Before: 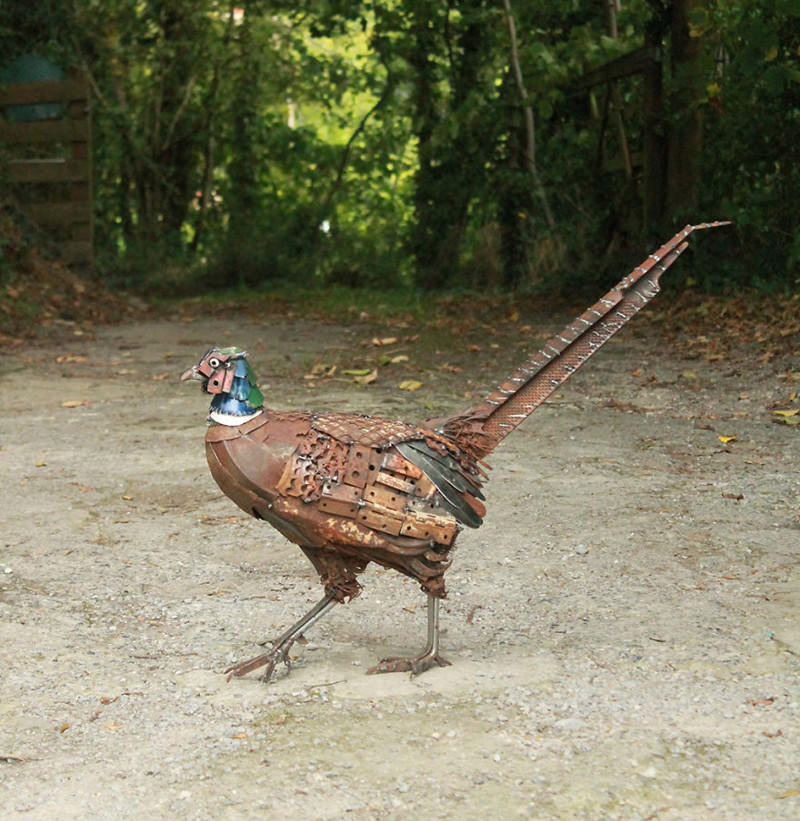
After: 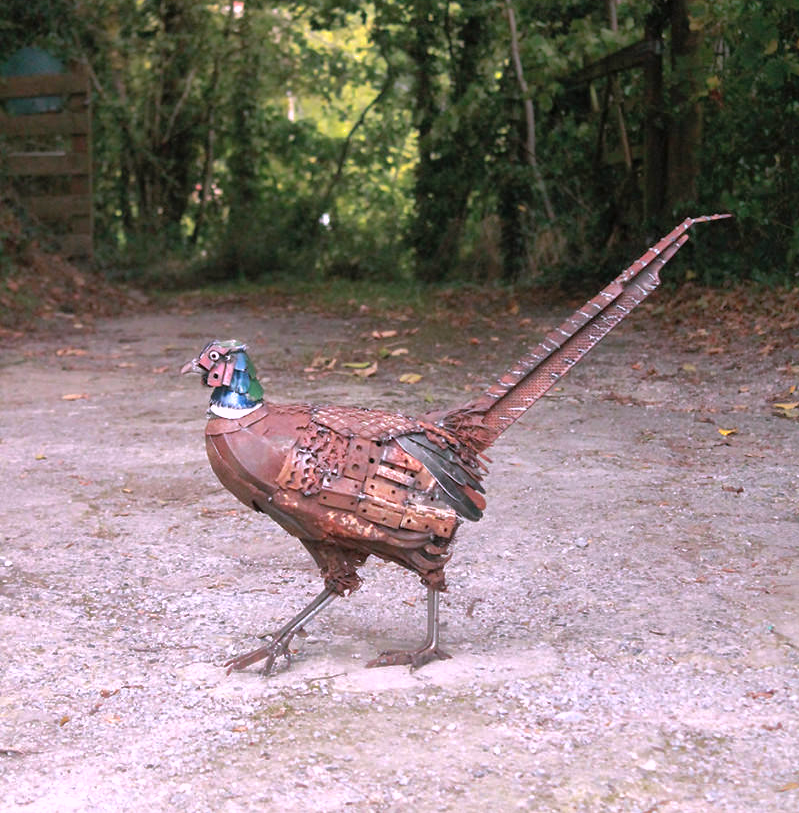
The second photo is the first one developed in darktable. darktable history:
shadows and highlights: on, module defaults
color correction: highlights a* 15.08, highlights b* -24.35
crop: top 0.861%, right 0.007%
tone equalizer: -8 EV -0.393 EV, -7 EV -0.385 EV, -6 EV -0.336 EV, -5 EV -0.219 EV, -3 EV 0.209 EV, -2 EV 0.344 EV, -1 EV 0.376 EV, +0 EV 0.42 EV
